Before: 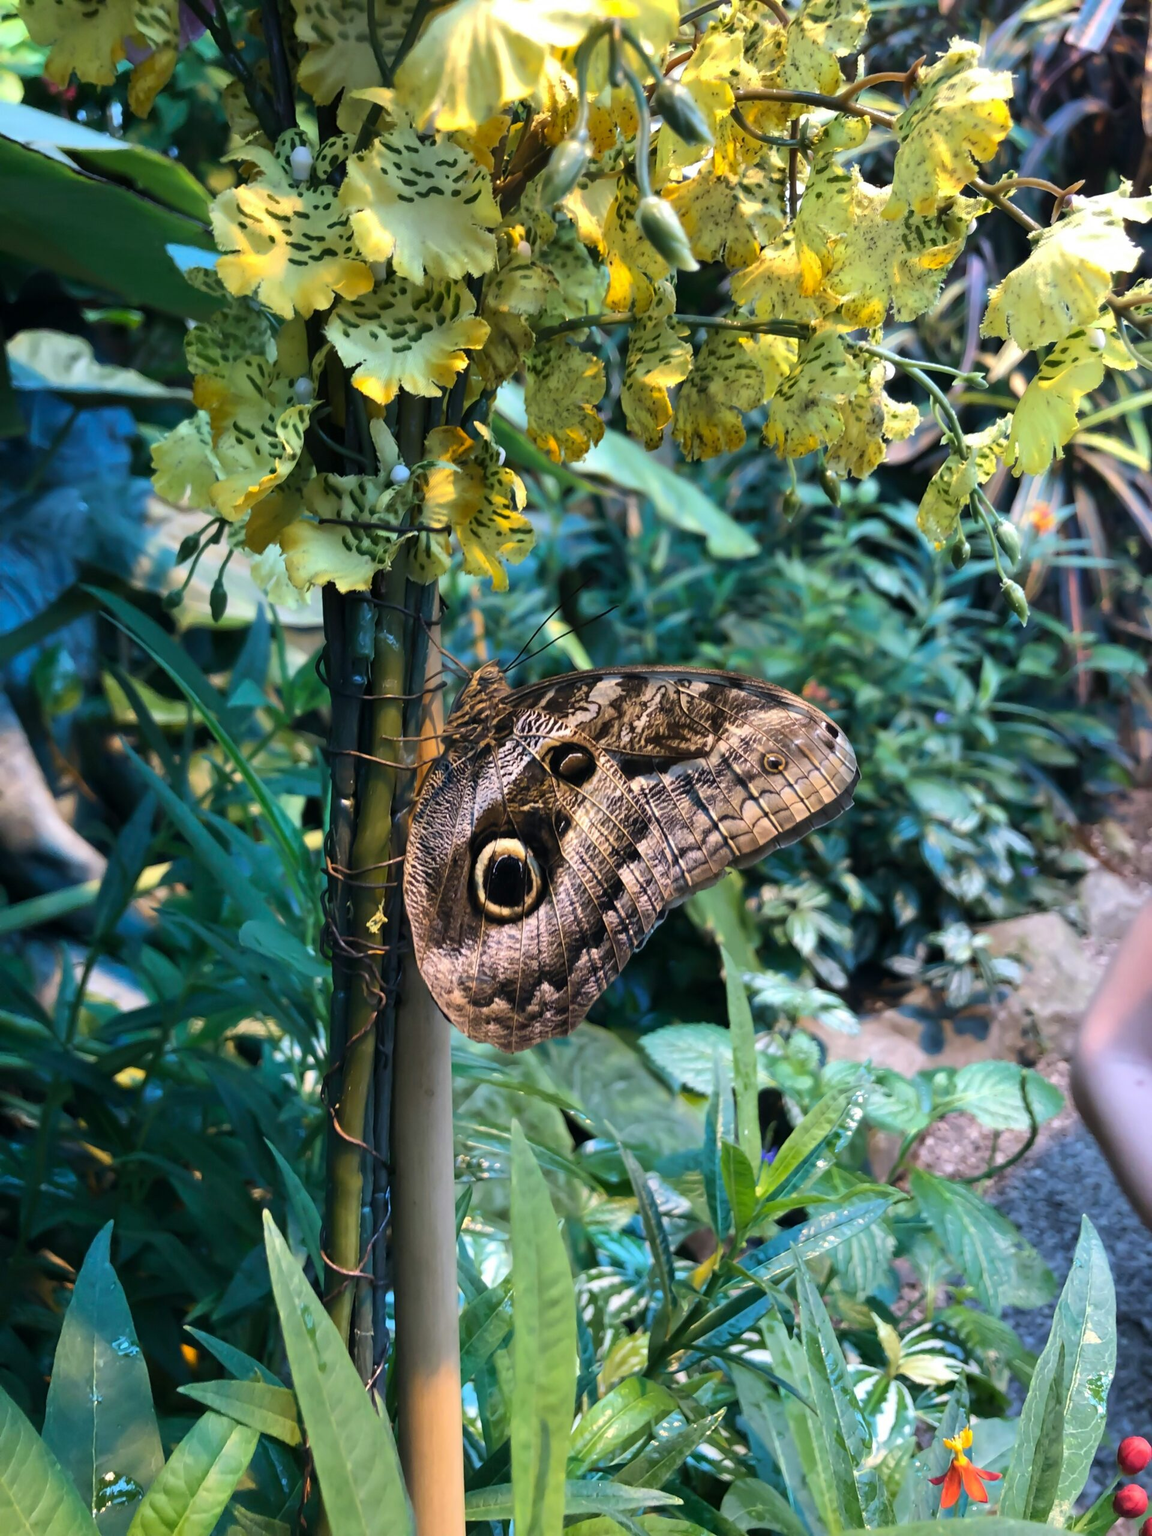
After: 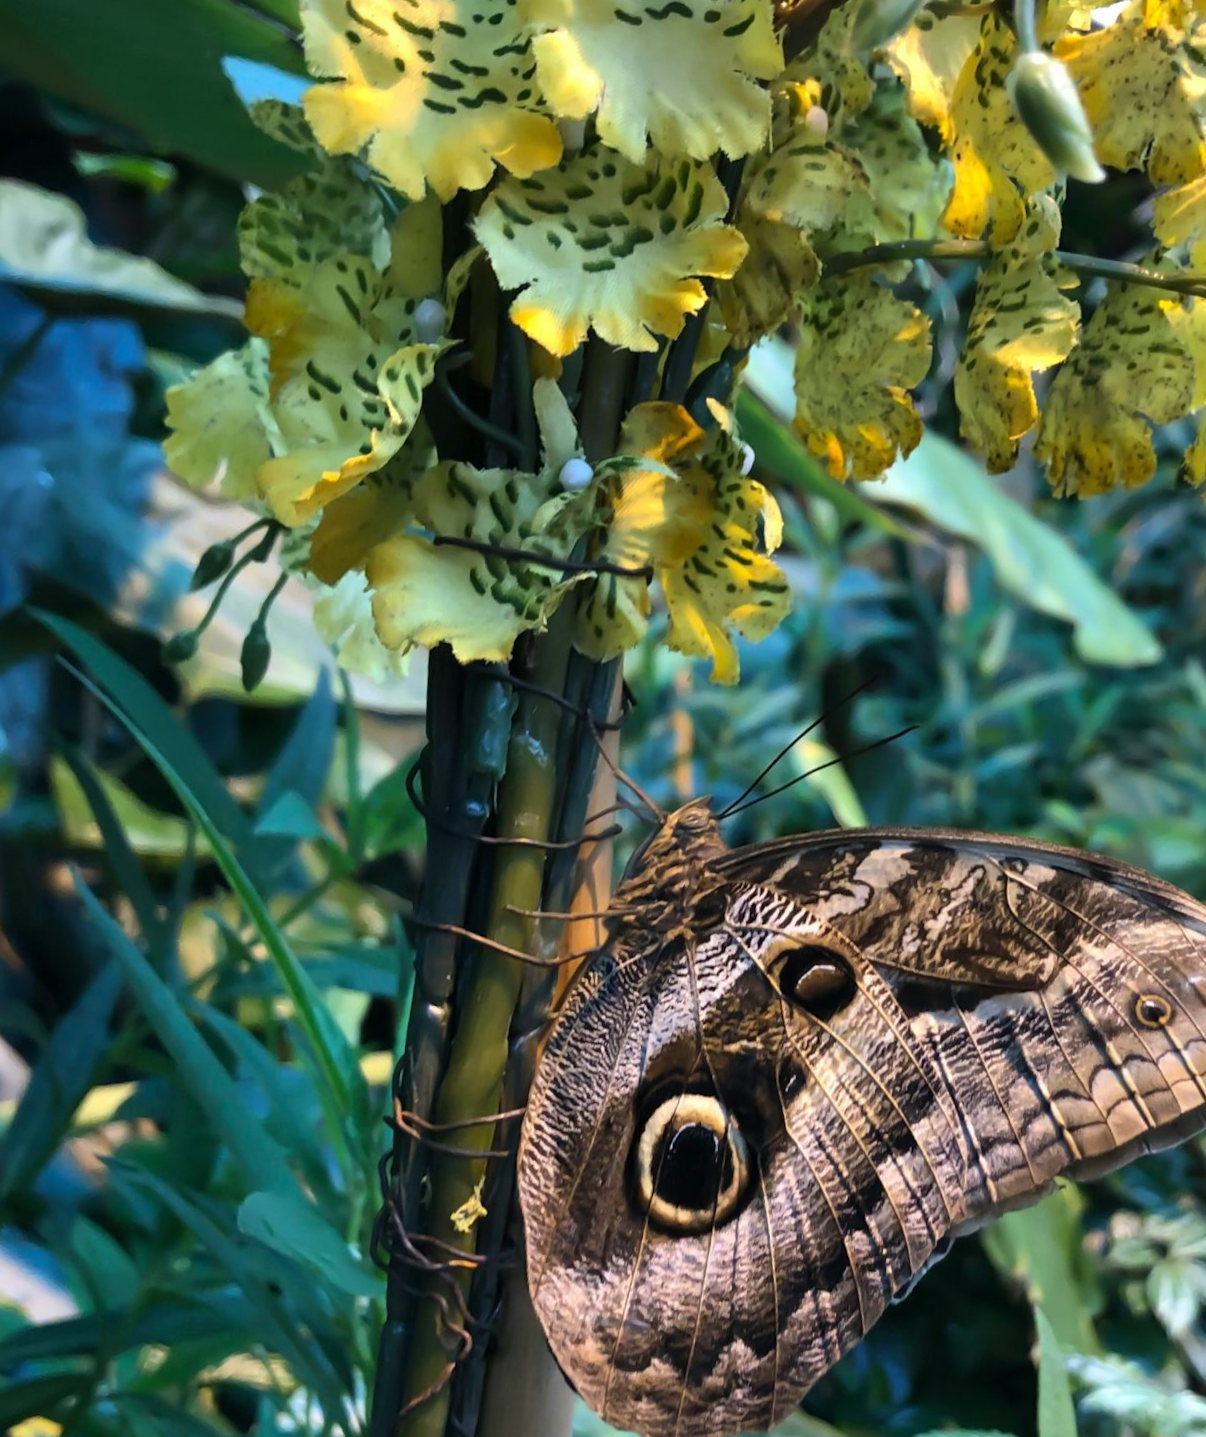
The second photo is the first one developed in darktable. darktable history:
crop and rotate: angle -5.3°, left 2.088%, top 6.802%, right 27.627%, bottom 30.362%
